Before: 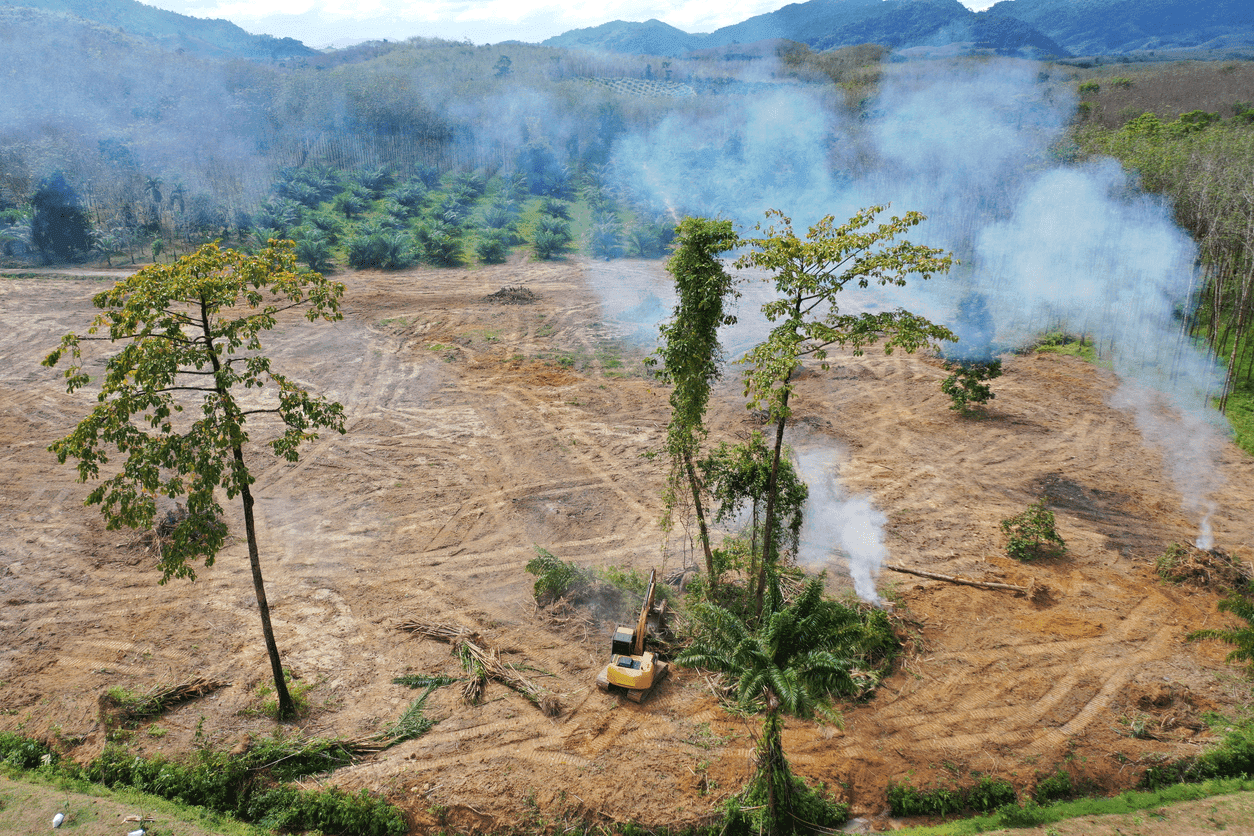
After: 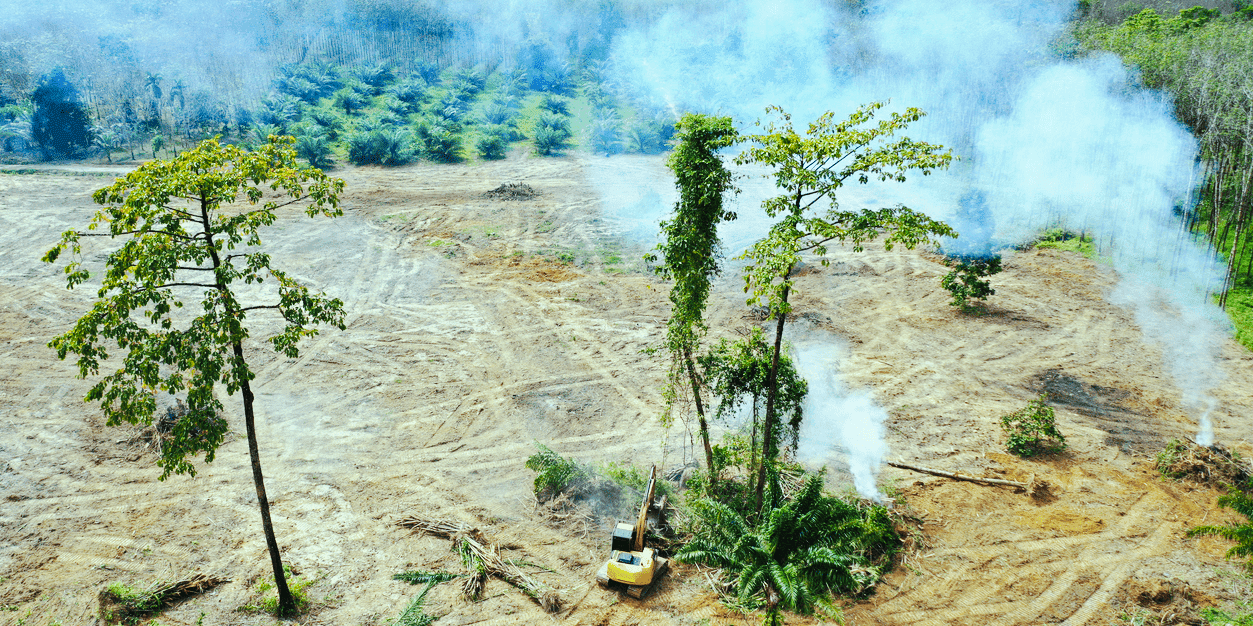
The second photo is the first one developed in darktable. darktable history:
color balance: mode lift, gamma, gain (sRGB), lift [0.997, 0.979, 1.021, 1.011], gamma [1, 1.084, 0.916, 0.998], gain [1, 0.87, 1.13, 1.101], contrast 4.55%, contrast fulcrum 38.24%, output saturation 104.09%
base curve: curves: ch0 [(0, 0) (0.036, 0.025) (0.121, 0.166) (0.206, 0.329) (0.605, 0.79) (1, 1)], preserve colors none
crop and rotate: top 12.5%, bottom 12.5%
color balance rgb: global vibrance 6.81%, saturation formula JzAzBz (2021)
